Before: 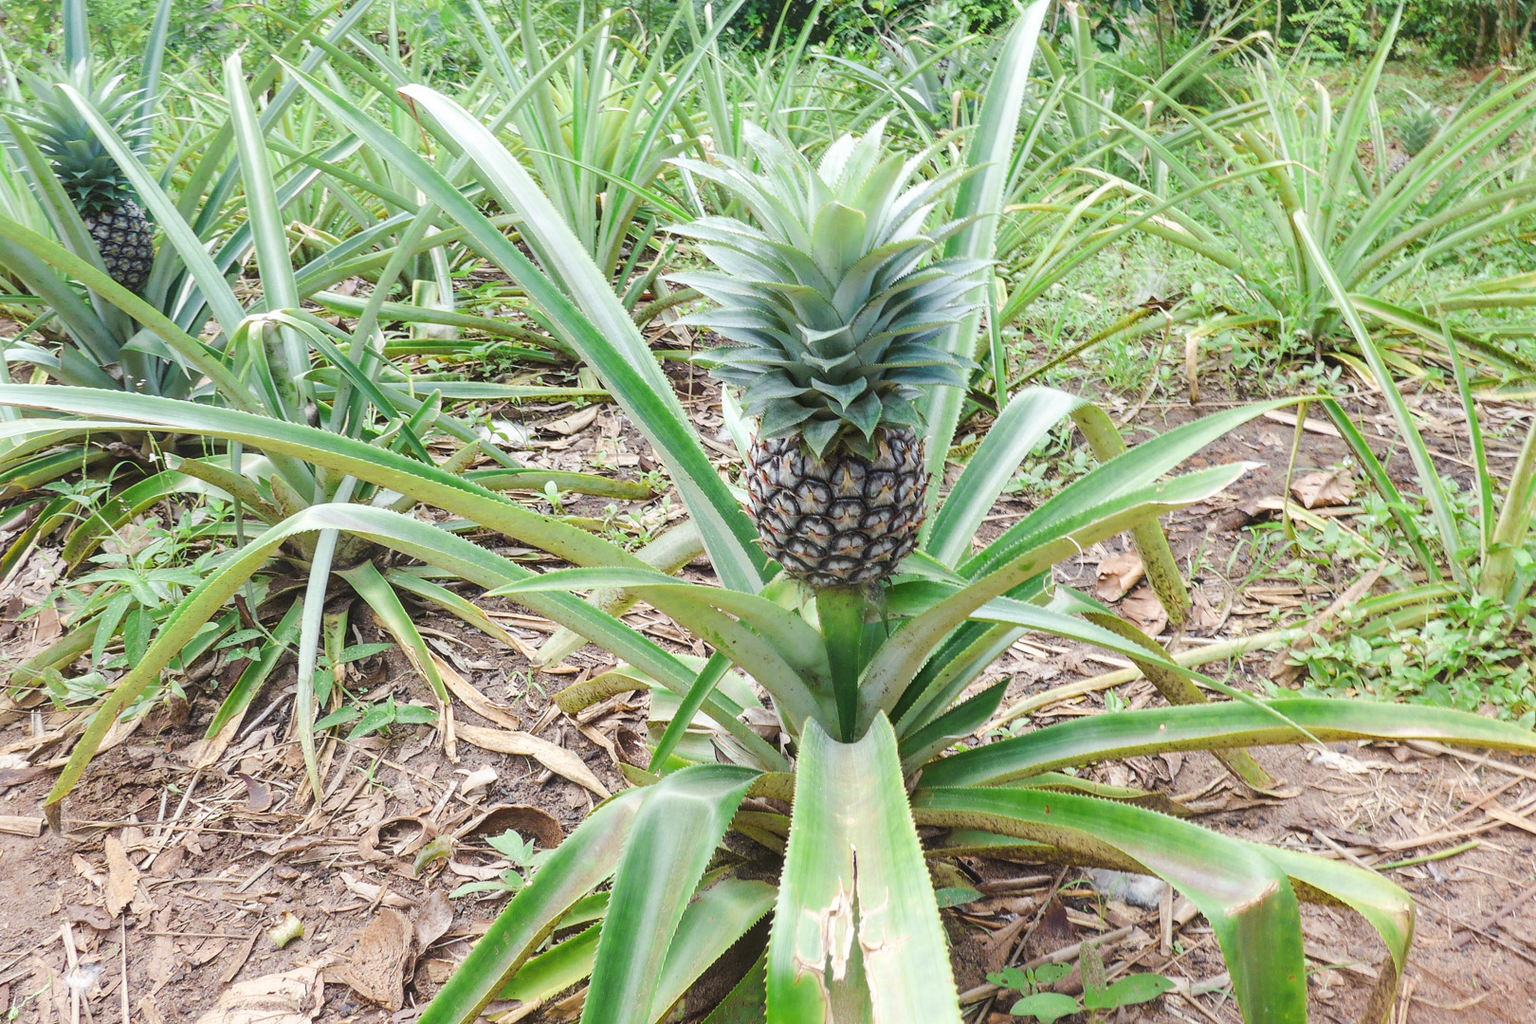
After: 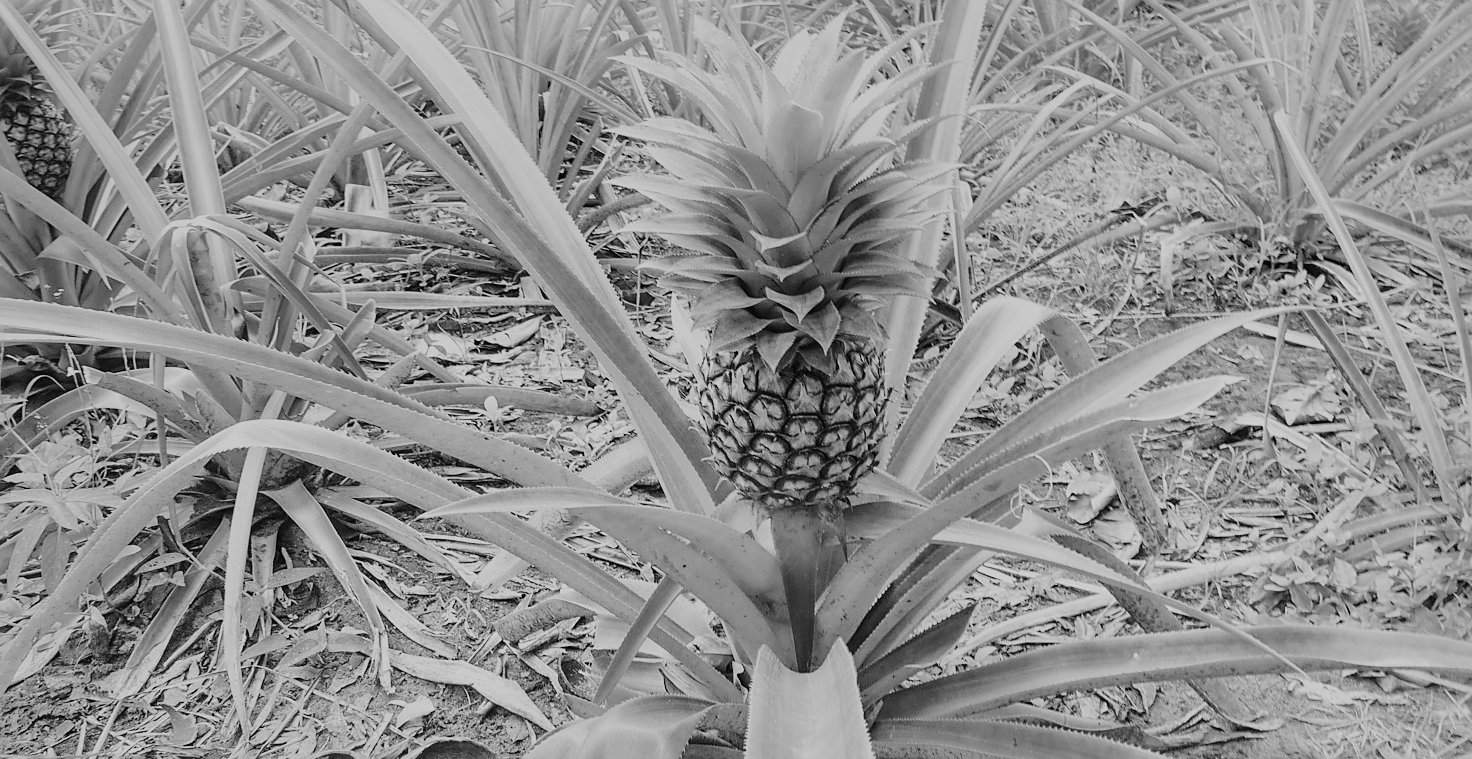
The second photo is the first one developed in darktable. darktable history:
sigmoid: contrast 1.7, skew -0.1, preserve hue 0%, red attenuation 0.1, red rotation 0.035, green attenuation 0.1, green rotation -0.017, blue attenuation 0.15, blue rotation -0.052, base primaries Rec2020
crop: left 5.596%, top 10.314%, right 3.534%, bottom 19.395%
monochrome: a 26.22, b 42.67, size 0.8
exposure: black level correction 0.001, exposure 0.5 EV, compensate exposure bias true, compensate highlight preservation false
color calibration: illuminant F (fluorescent), F source F9 (Cool White Deluxe 4150 K) – high CRI, x 0.374, y 0.373, temperature 4158.34 K
shadows and highlights: shadows 40, highlights -60
sharpen: radius 1.864, amount 0.398, threshold 1.271
